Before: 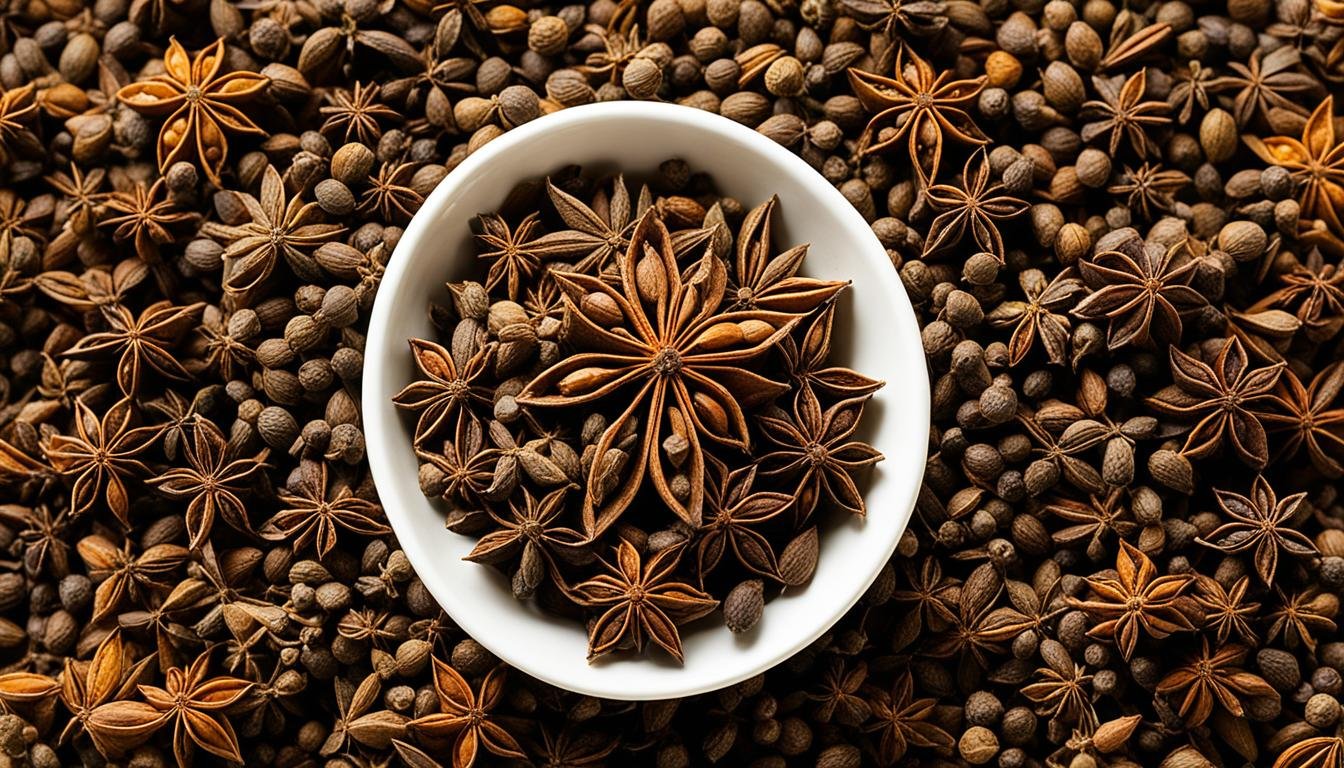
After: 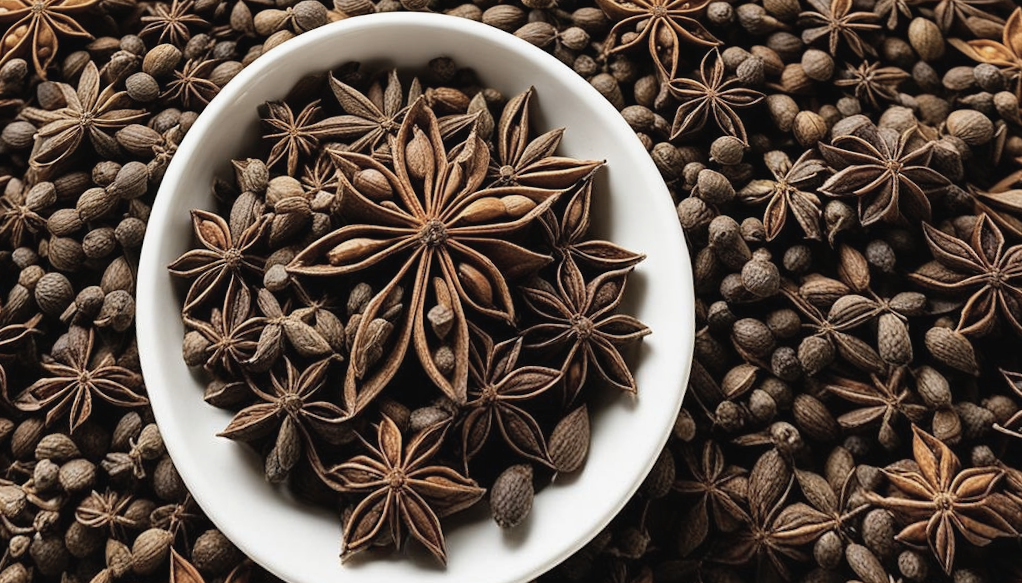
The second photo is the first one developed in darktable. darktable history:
rotate and perspective: rotation 0.72°, lens shift (vertical) -0.352, lens shift (horizontal) -0.051, crop left 0.152, crop right 0.859, crop top 0.019, crop bottom 0.964
contrast brightness saturation: contrast -0.05, saturation -0.41
crop: left 8.155%, top 6.611%, bottom 15.385%
base curve: curves: ch0 [(0, 0) (0.297, 0.298) (1, 1)], preserve colors none
